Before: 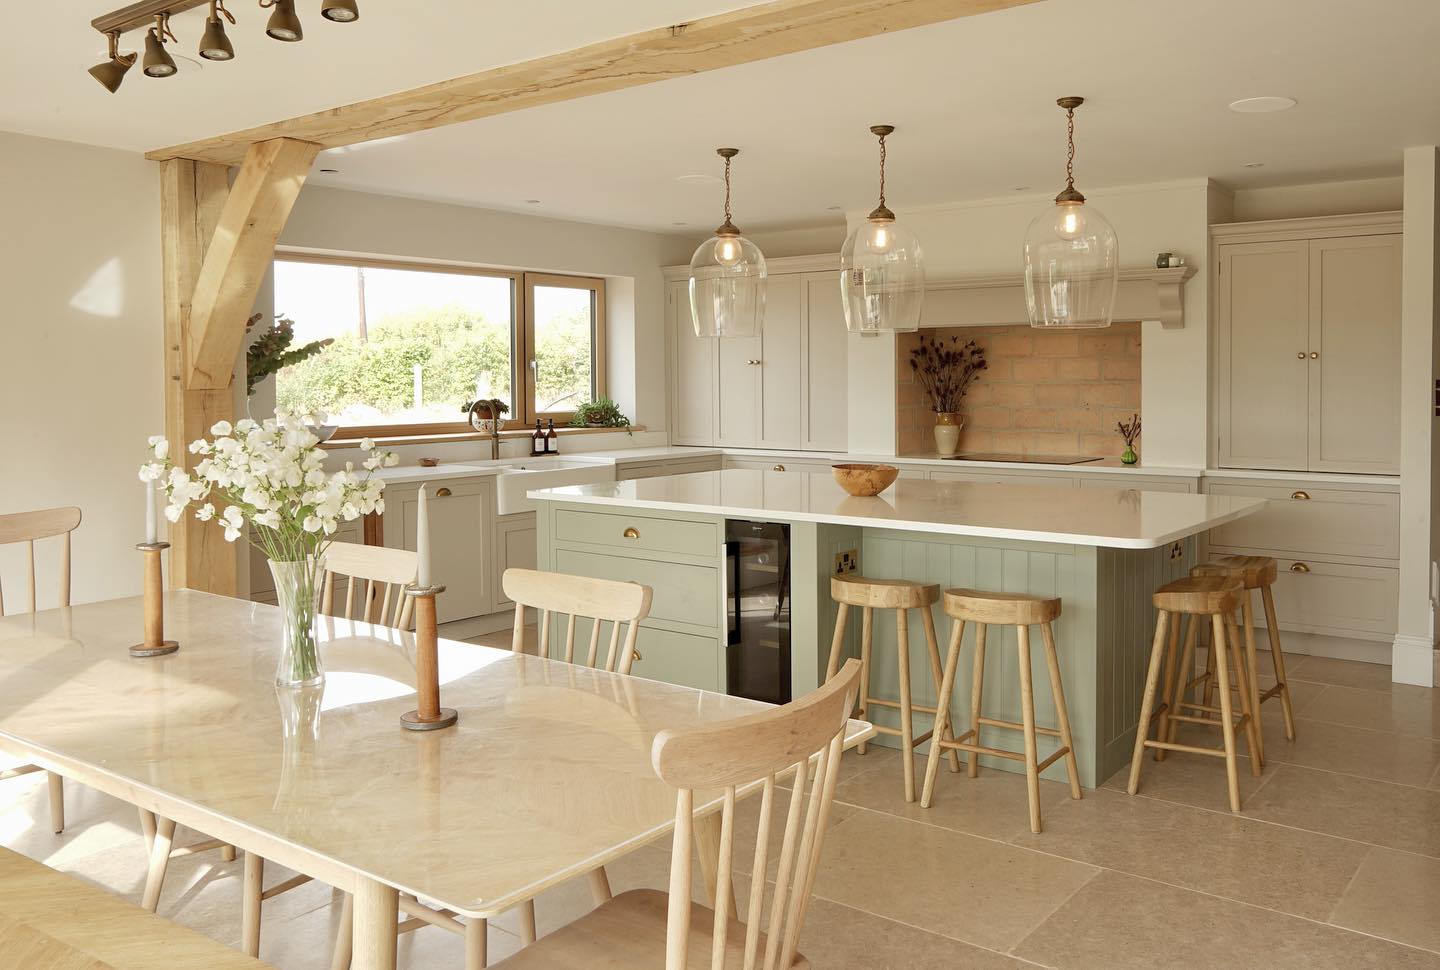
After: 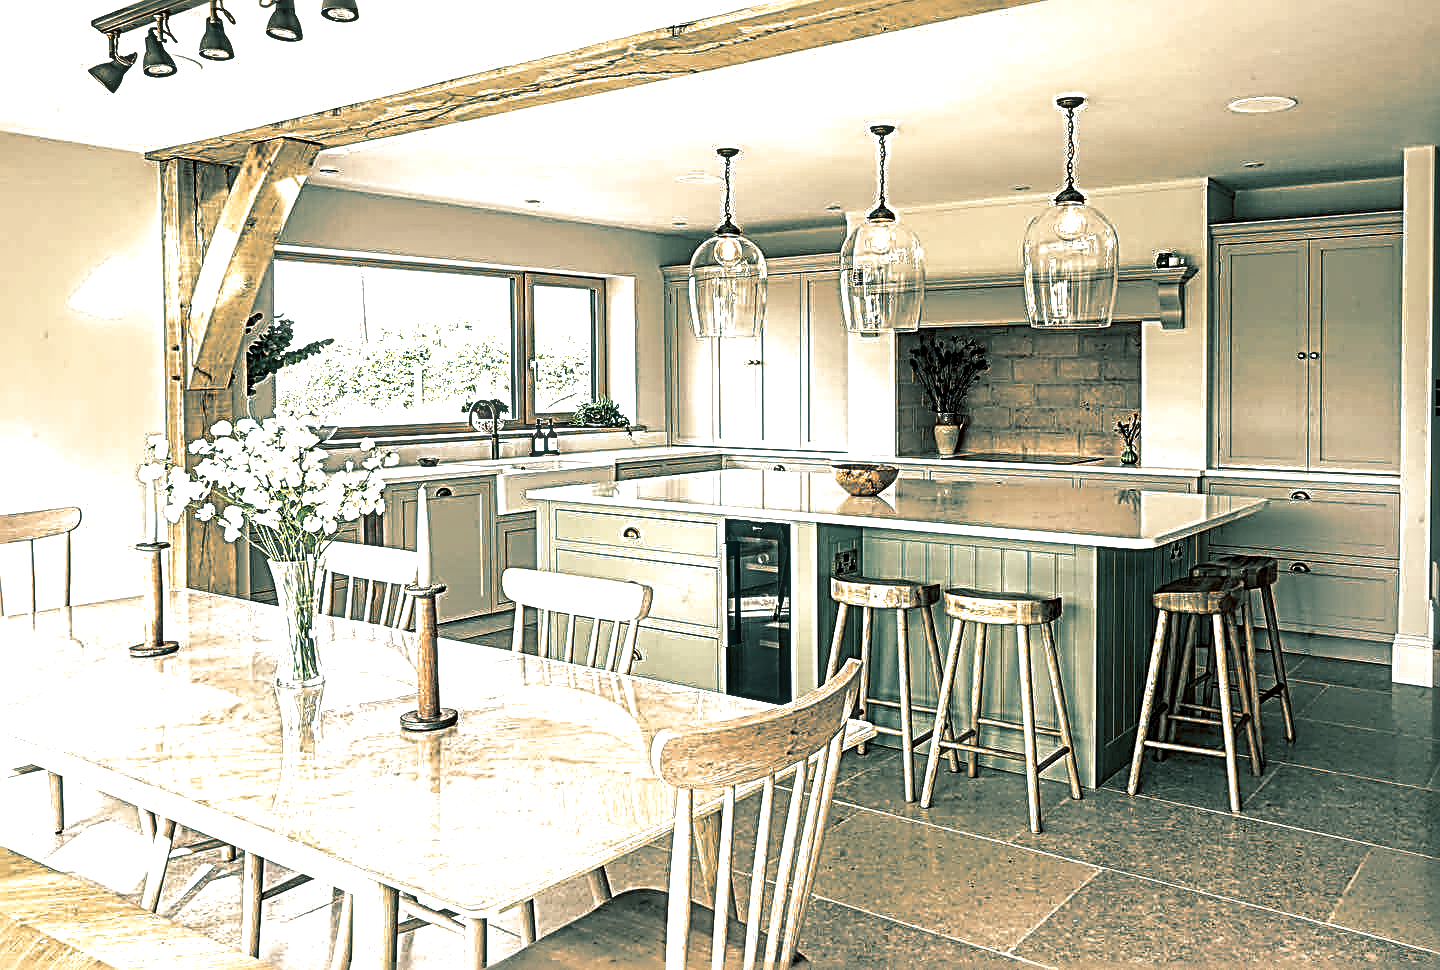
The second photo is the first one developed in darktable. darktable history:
split-toning: shadows › hue 186.43°, highlights › hue 49.29°, compress 30.29%
local contrast: detail 160%
contrast brightness saturation: brightness -0.52
sharpen: radius 3.158, amount 1.731
exposure: black level correction -0.005, exposure 1.002 EV, compensate highlight preservation false
